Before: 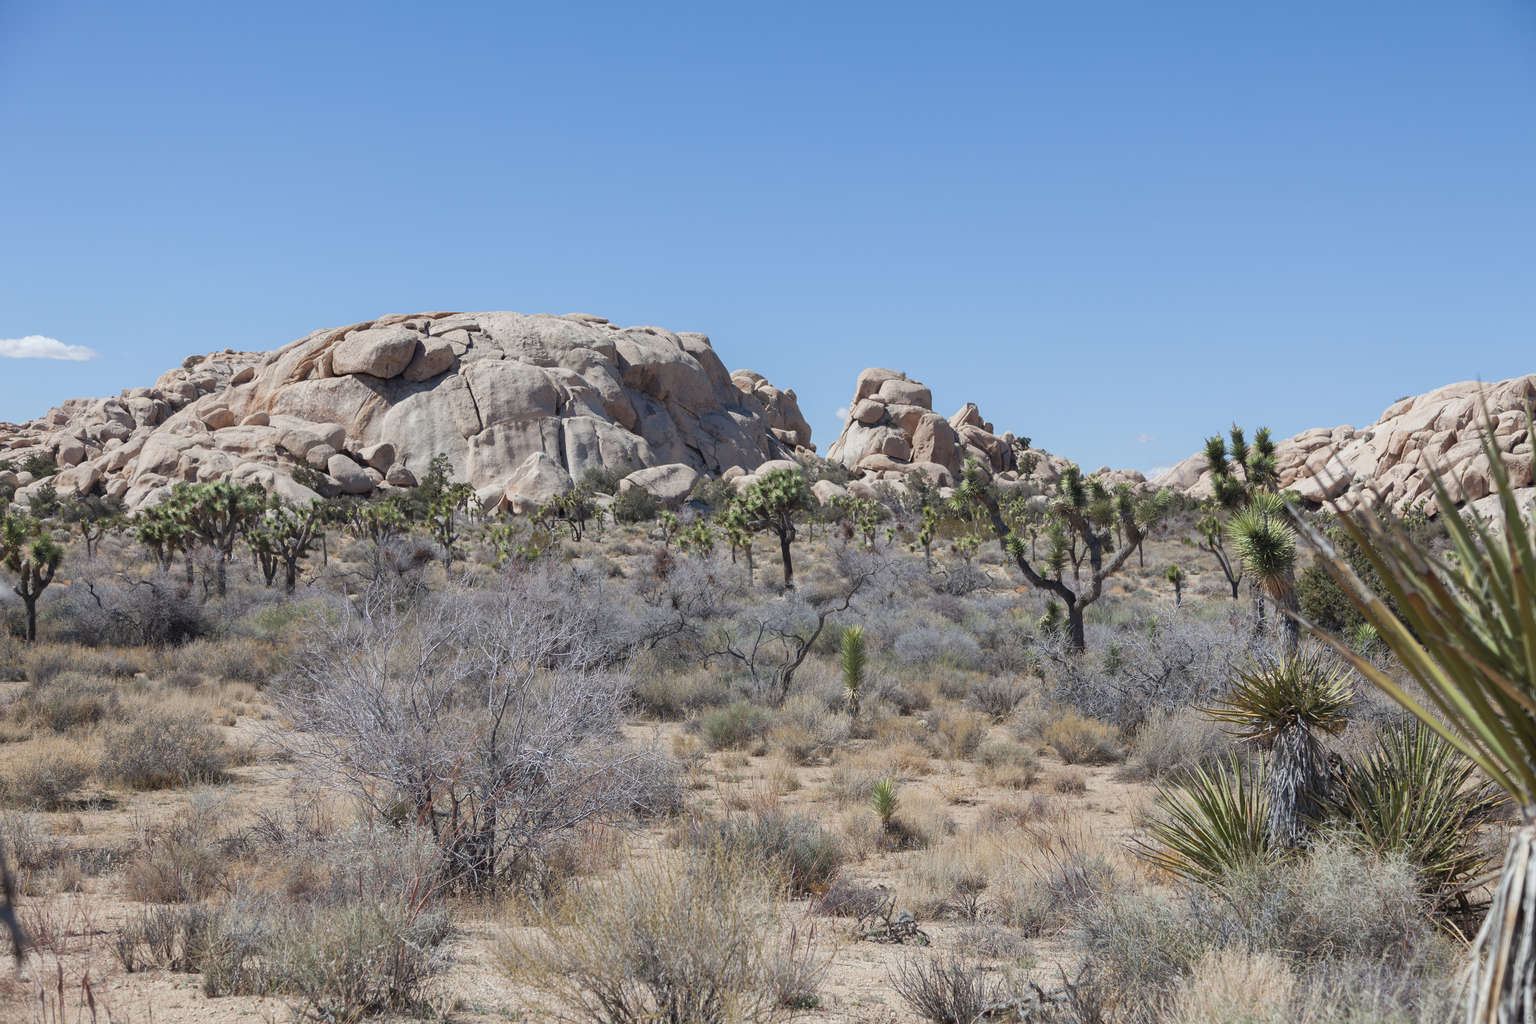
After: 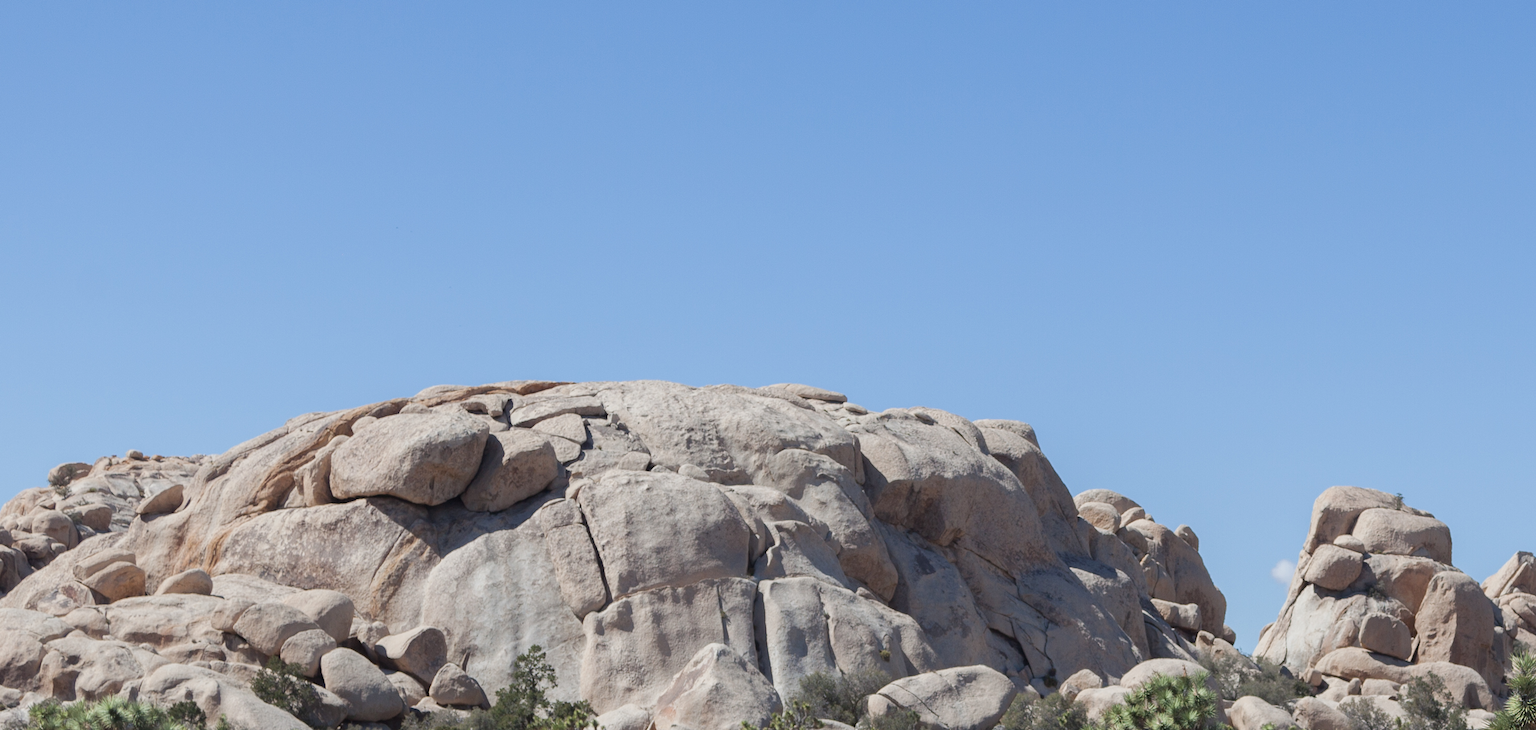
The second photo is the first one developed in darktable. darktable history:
crop: left 10.194%, top 10.579%, right 36.378%, bottom 51.302%
exposure: compensate highlight preservation false
